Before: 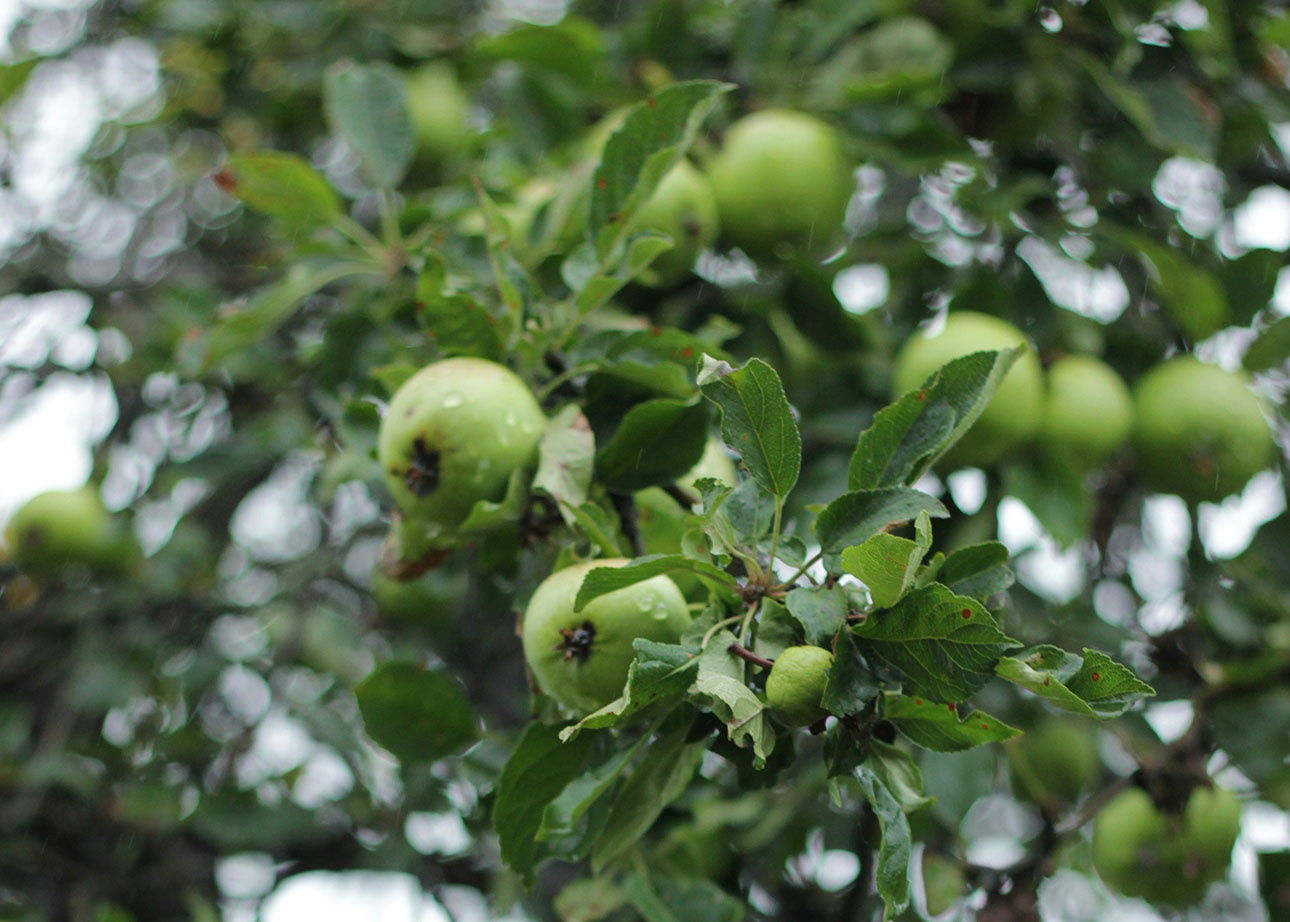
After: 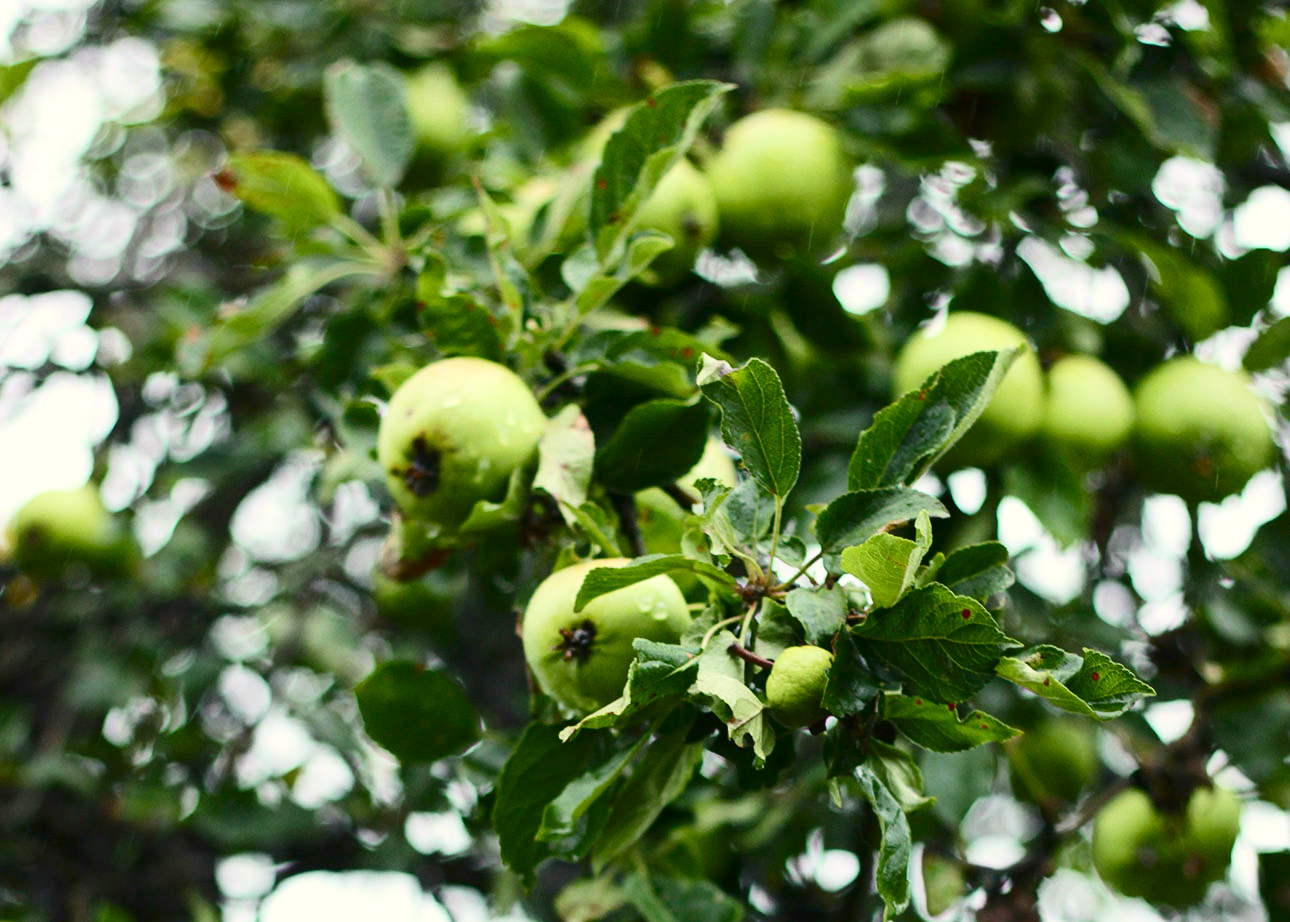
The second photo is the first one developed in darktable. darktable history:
contrast brightness saturation: contrast 0.373, brightness 0.097
color balance rgb: highlights gain › chroma 3.095%, highlights gain › hue 77.04°, perceptual saturation grading › global saturation 20%, perceptual saturation grading › highlights -24.947%, perceptual saturation grading › shadows 24.913%, global vibrance 20%
exposure: exposure 0.202 EV, compensate highlight preservation false
